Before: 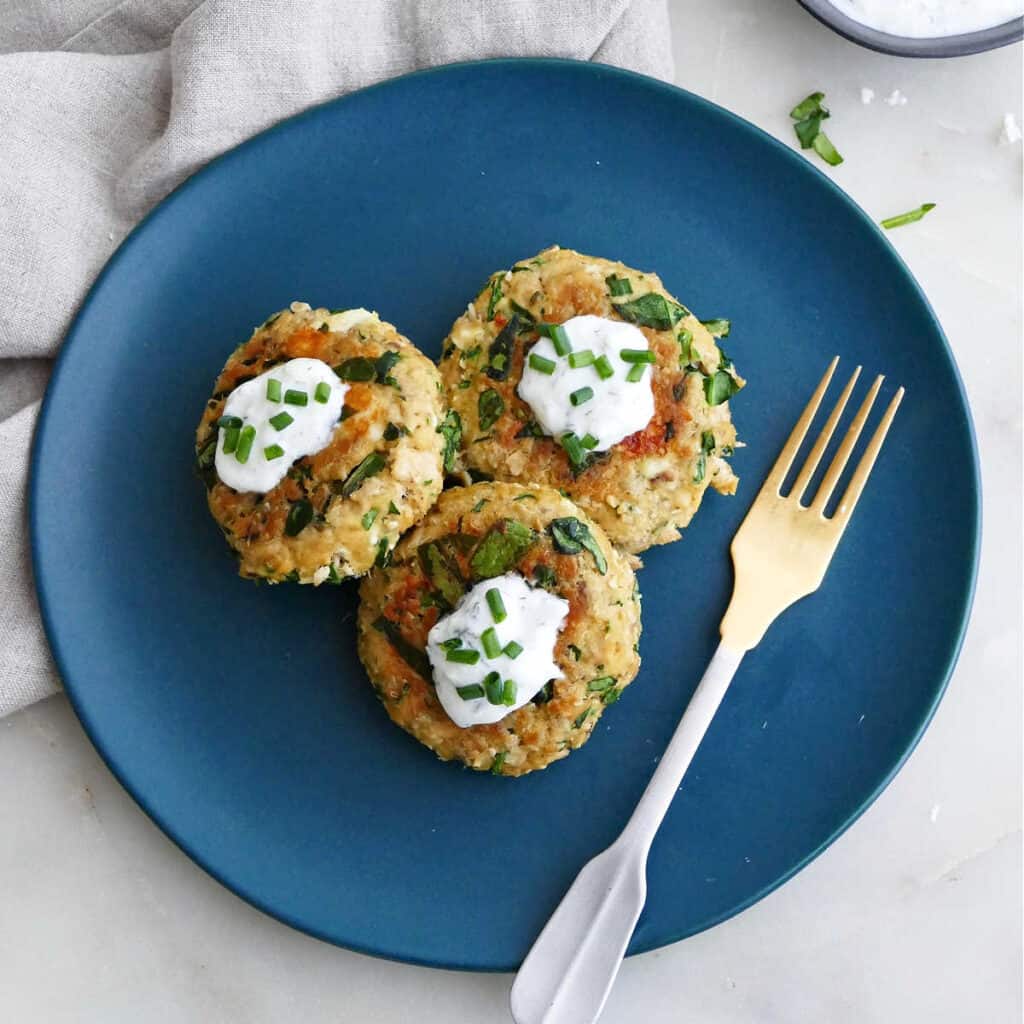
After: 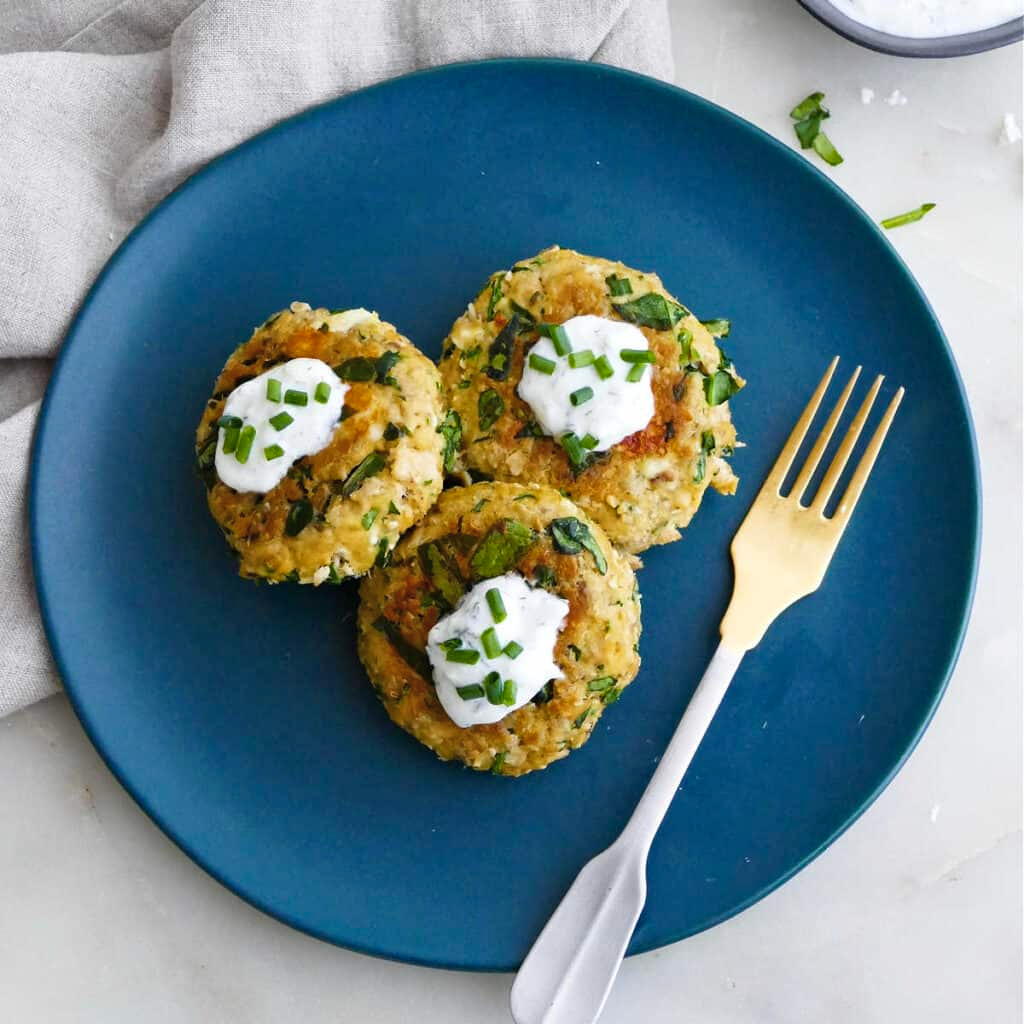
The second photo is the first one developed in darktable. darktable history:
color balance rgb: linear chroma grading › global chroma 14.868%, perceptual saturation grading › global saturation 25.811%
color correction: highlights b* -0.04, saturation 0.786
